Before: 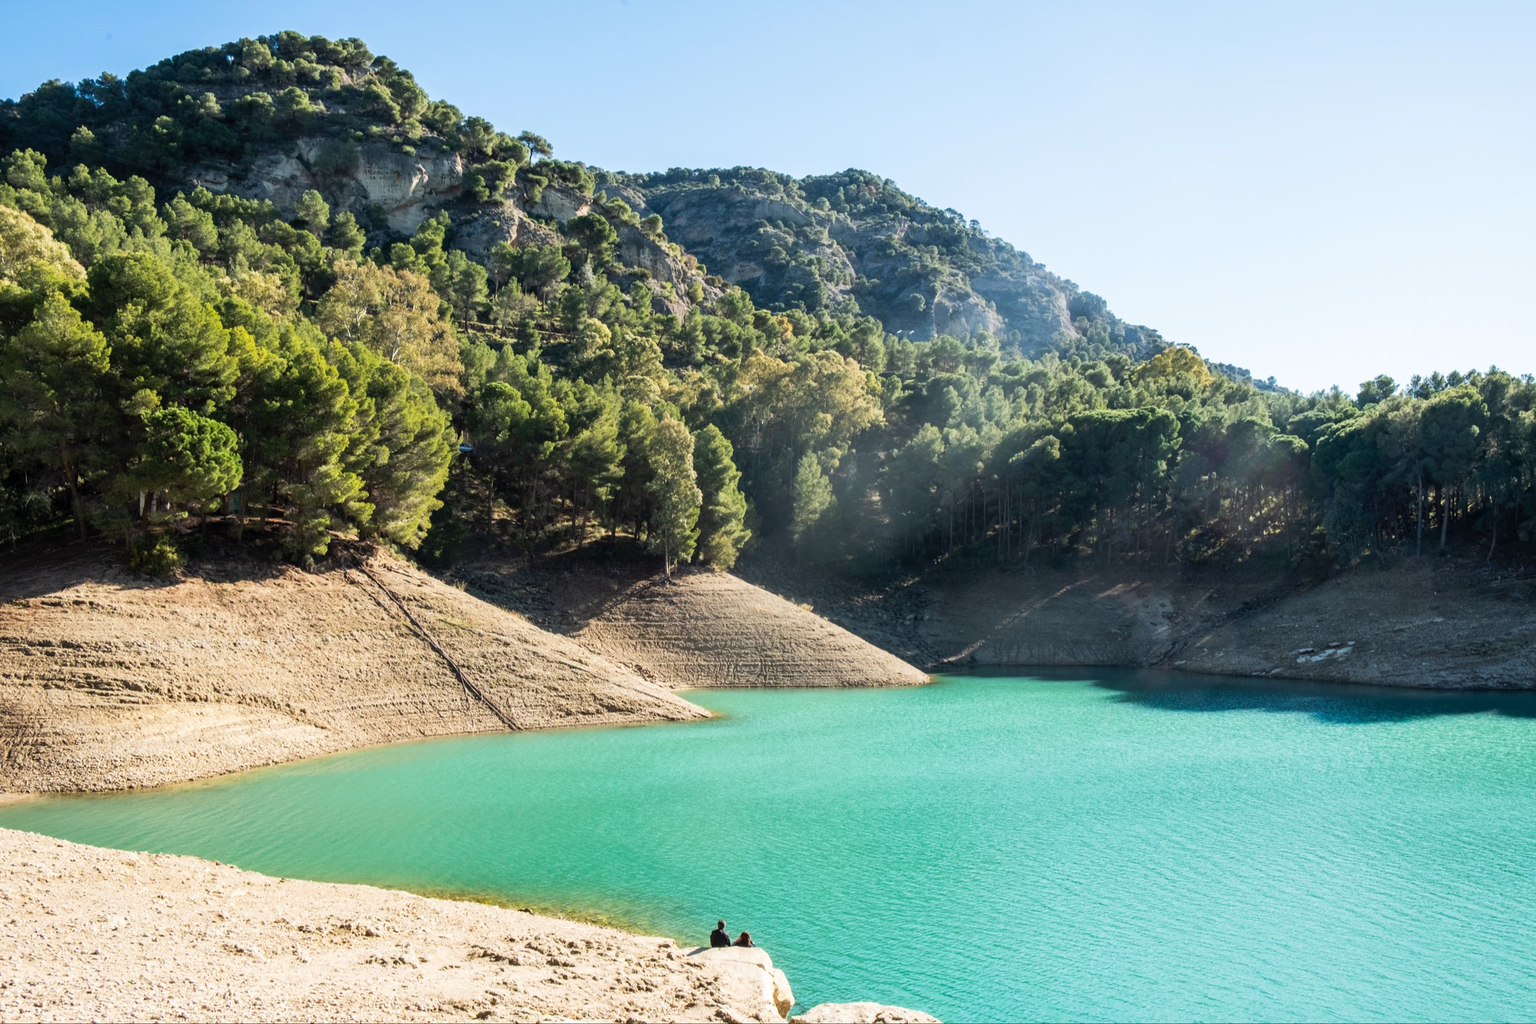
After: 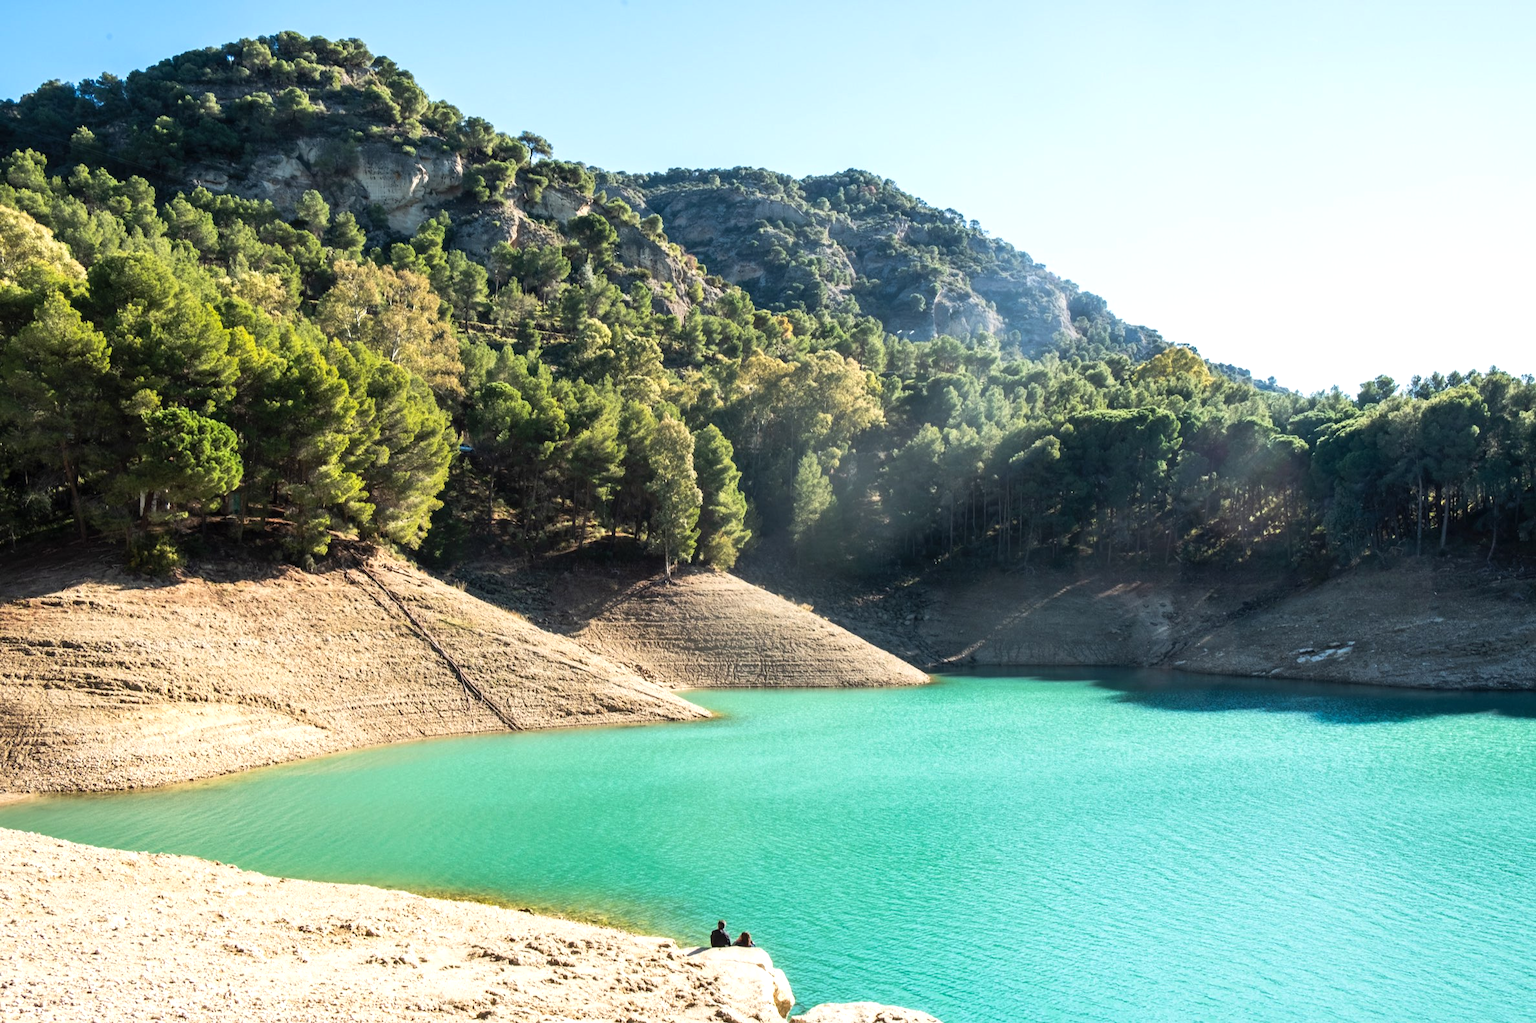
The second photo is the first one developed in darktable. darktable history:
exposure: black level correction 0, exposure 0.301 EV, compensate highlight preservation false
base curve: curves: ch0 [(0, 0) (0.303, 0.277) (1, 1)], preserve colors none
